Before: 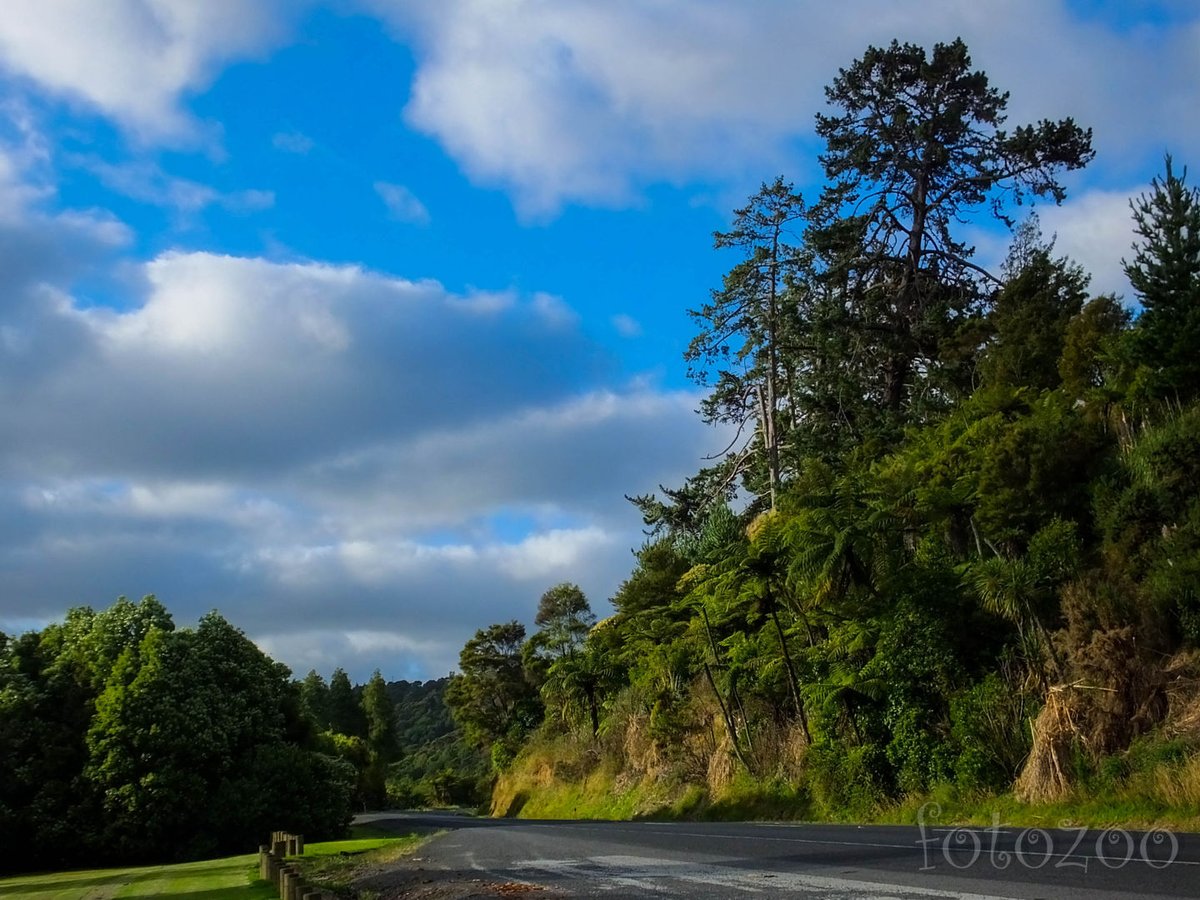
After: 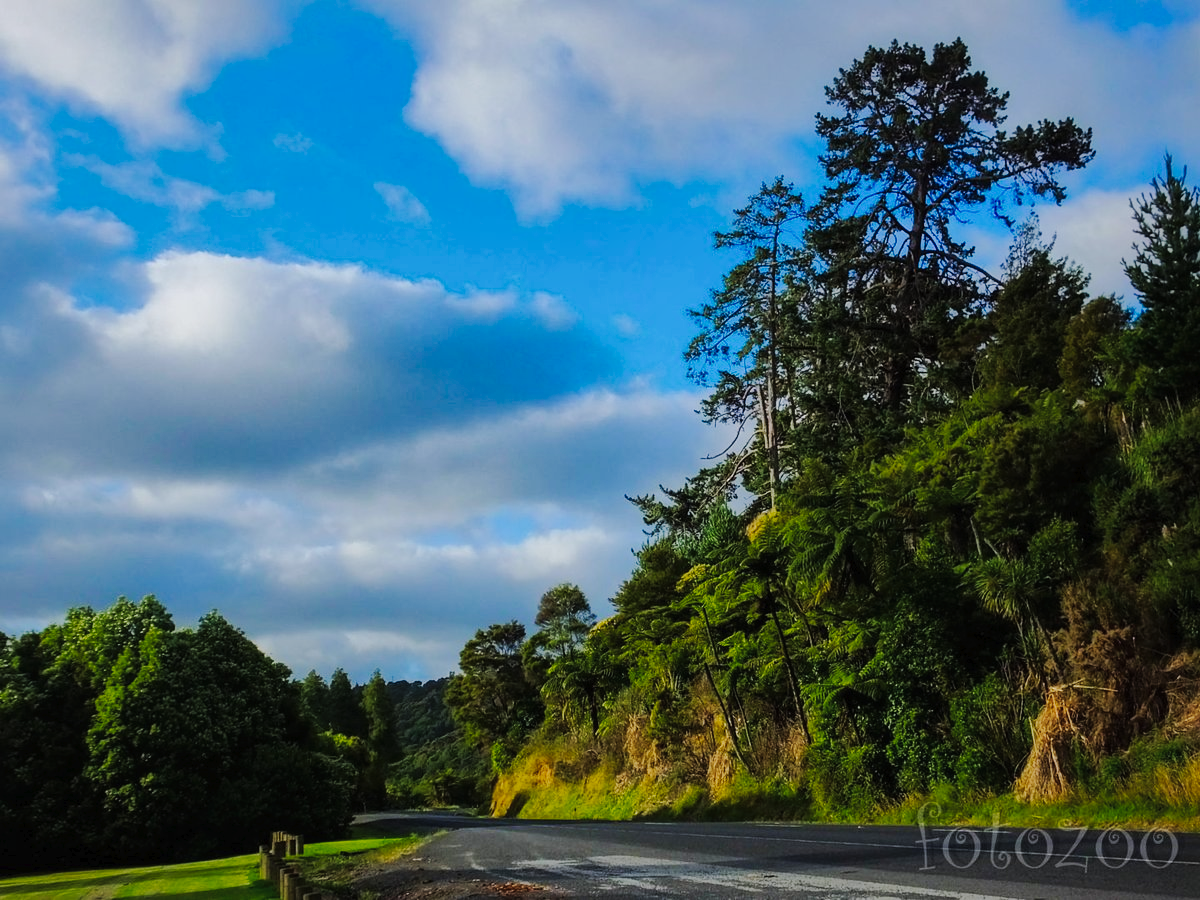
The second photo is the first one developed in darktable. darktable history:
shadows and highlights: shadows 39.34, highlights -60.07
tone curve: curves: ch0 [(0, 0) (0.003, 0.008) (0.011, 0.011) (0.025, 0.018) (0.044, 0.028) (0.069, 0.039) (0.1, 0.056) (0.136, 0.081) (0.177, 0.118) (0.224, 0.164) (0.277, 0.223) (0.335, 0.3) (0.399, 0.399) (0.468, 0.51) (0.543, 0.618) (0.623, 0.71) (0.709, 0.79) (0.801, 0.865) (0.898, 0.93) (1, 1)], preserve colors none
